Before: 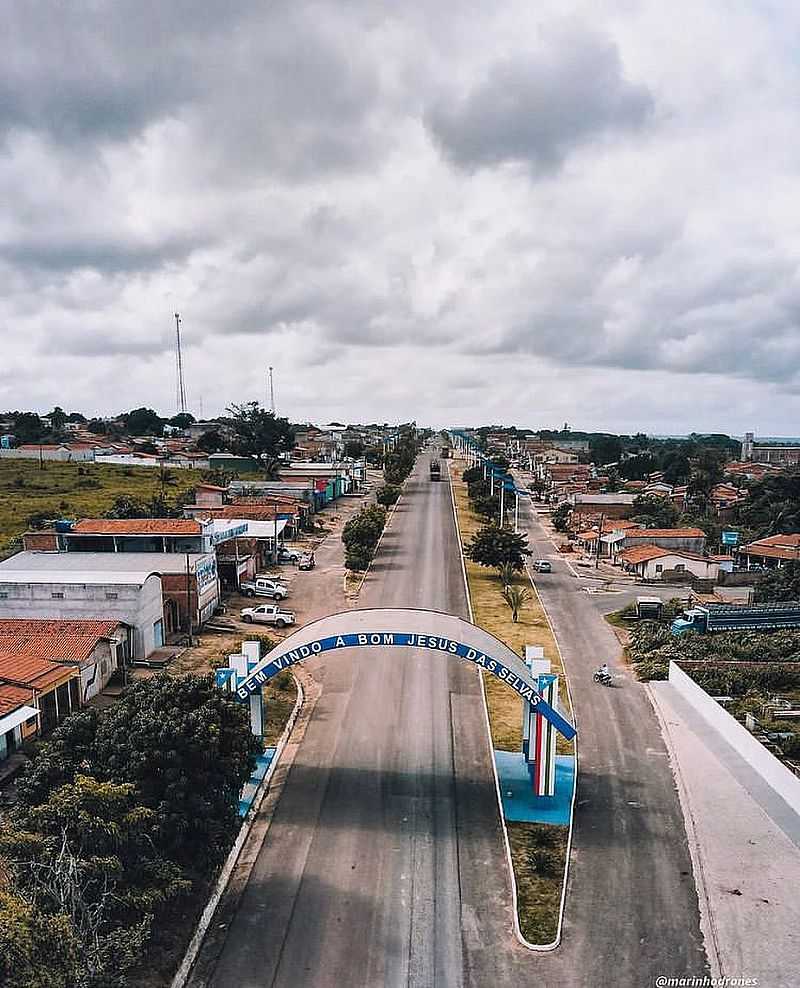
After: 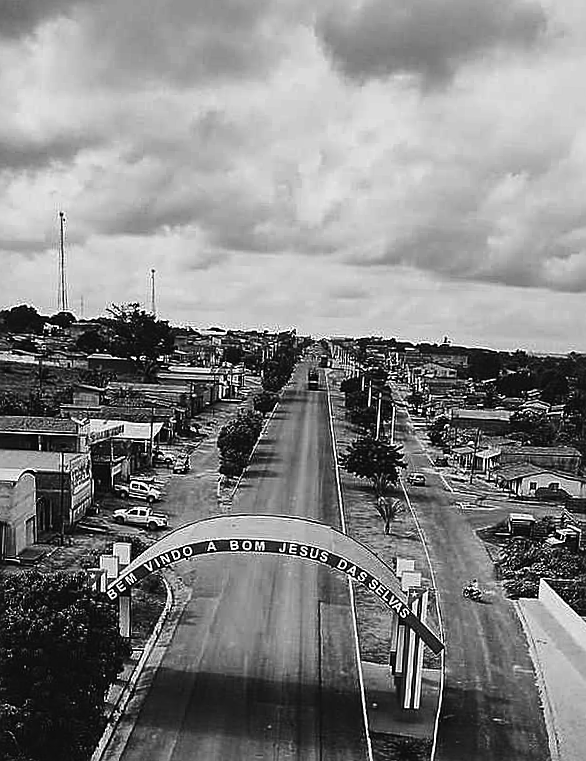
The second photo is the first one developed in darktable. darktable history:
exposure: black level correction -0.015, exposure -0.125 EV, compensate highlight preservation false
rotate and perspective: rotation 2.27°, automatic cropping off
sharpen: on, module defaults
contrast brightness saturation: contrast 0.13, brightness -0.24, saturation 0.14
crop and rotate: left 17.046%, top 10.659%, right 12.989%, bottom 14.553%
monochrome: size 1
